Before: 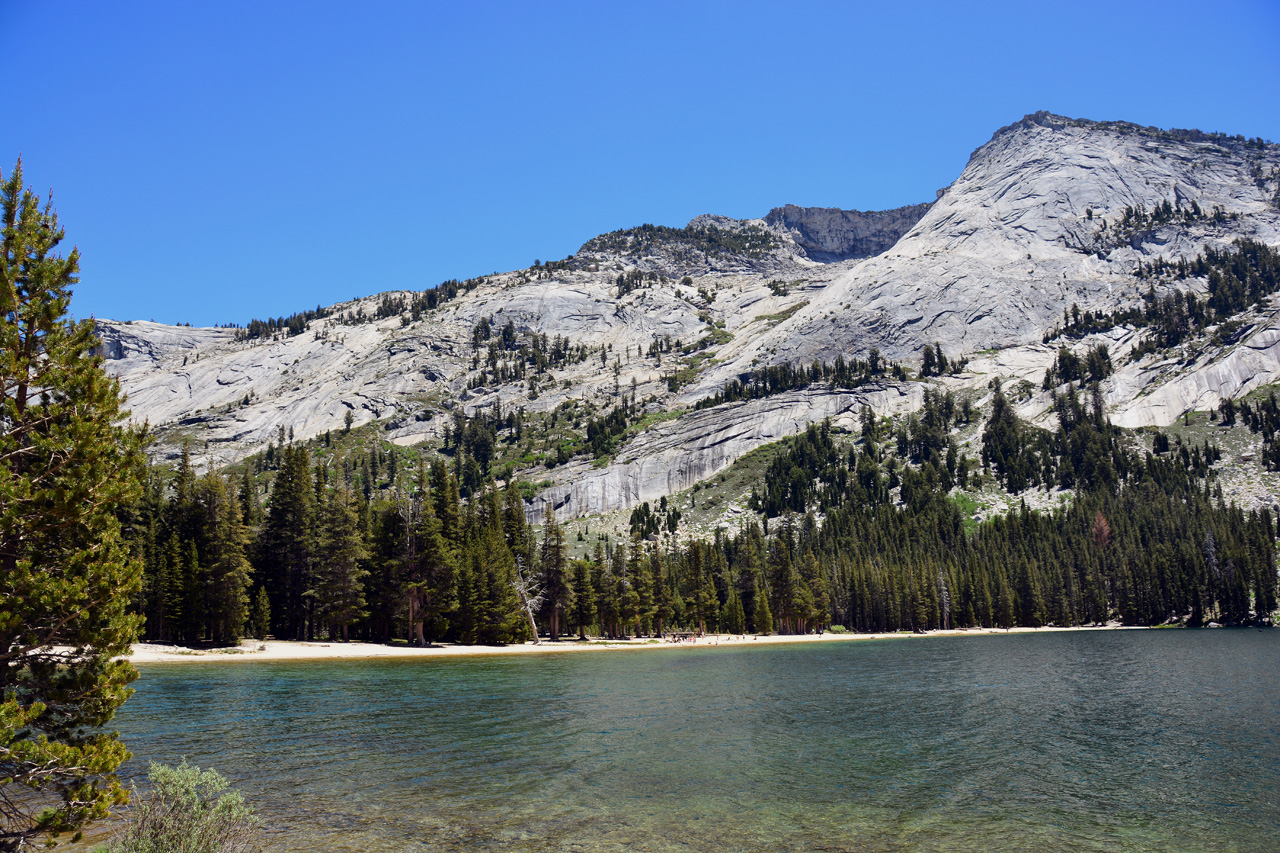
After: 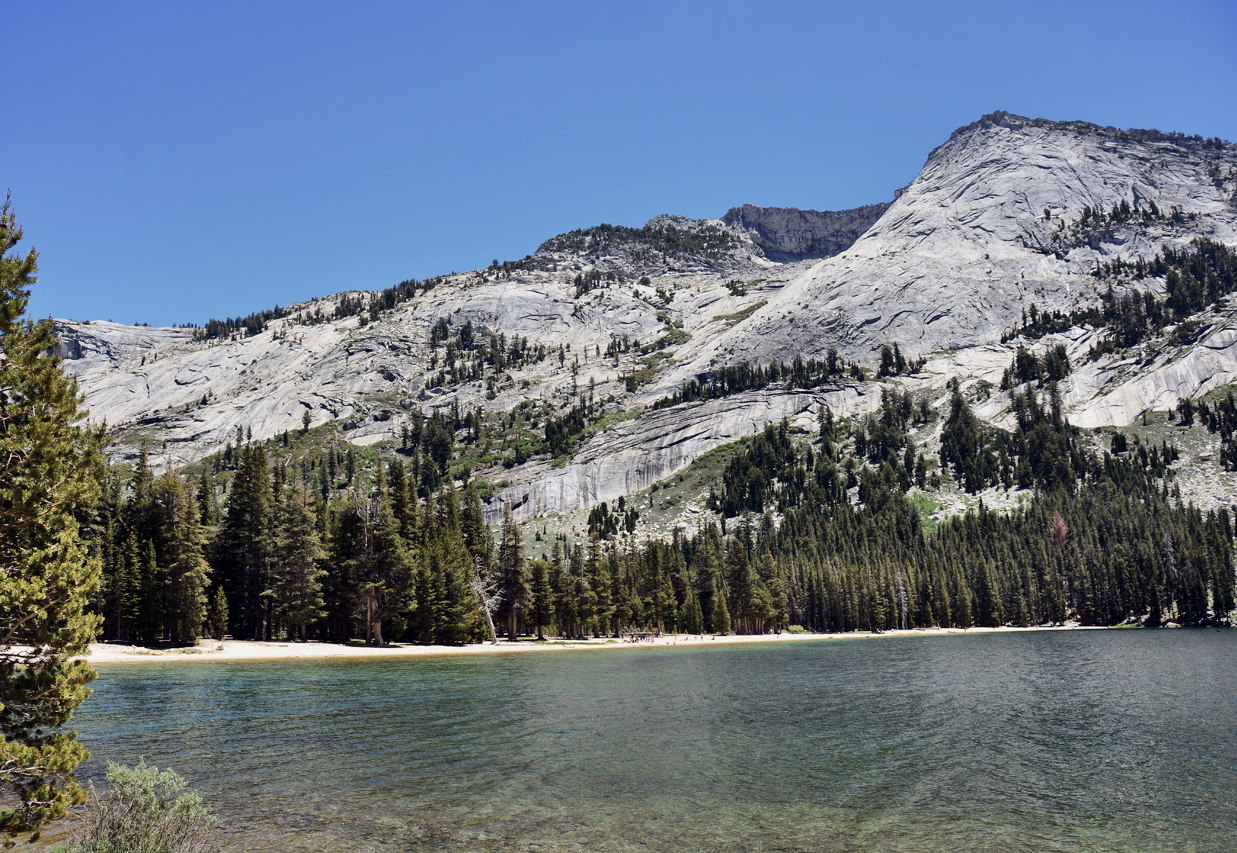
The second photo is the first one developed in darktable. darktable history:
shadows and highlights: shadows 74.49, highlights -61.13, soften with gaussian
exposure: compensate highlight preservation false
crop and rotate: left 3.312%
contrast brightness saturation: contrast 0.056, brightness -0.014, saturation -0.216
